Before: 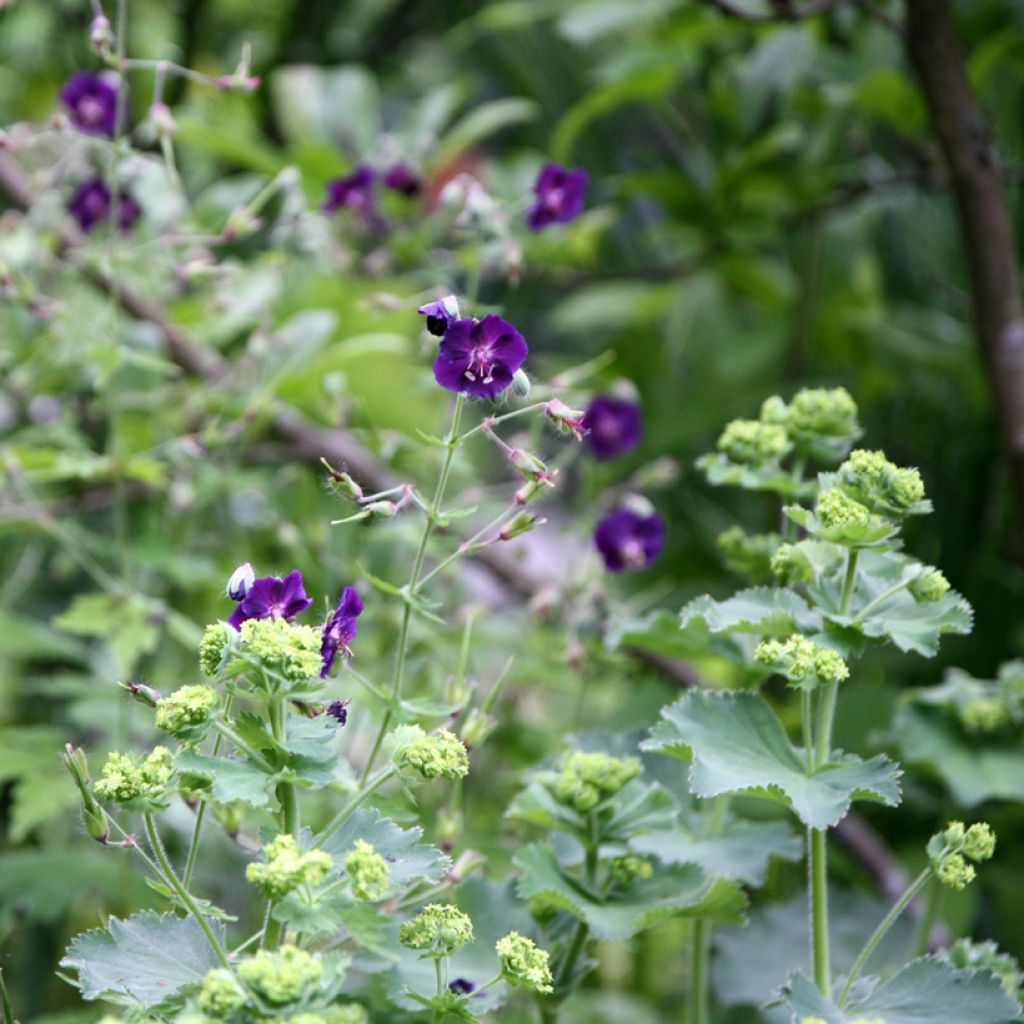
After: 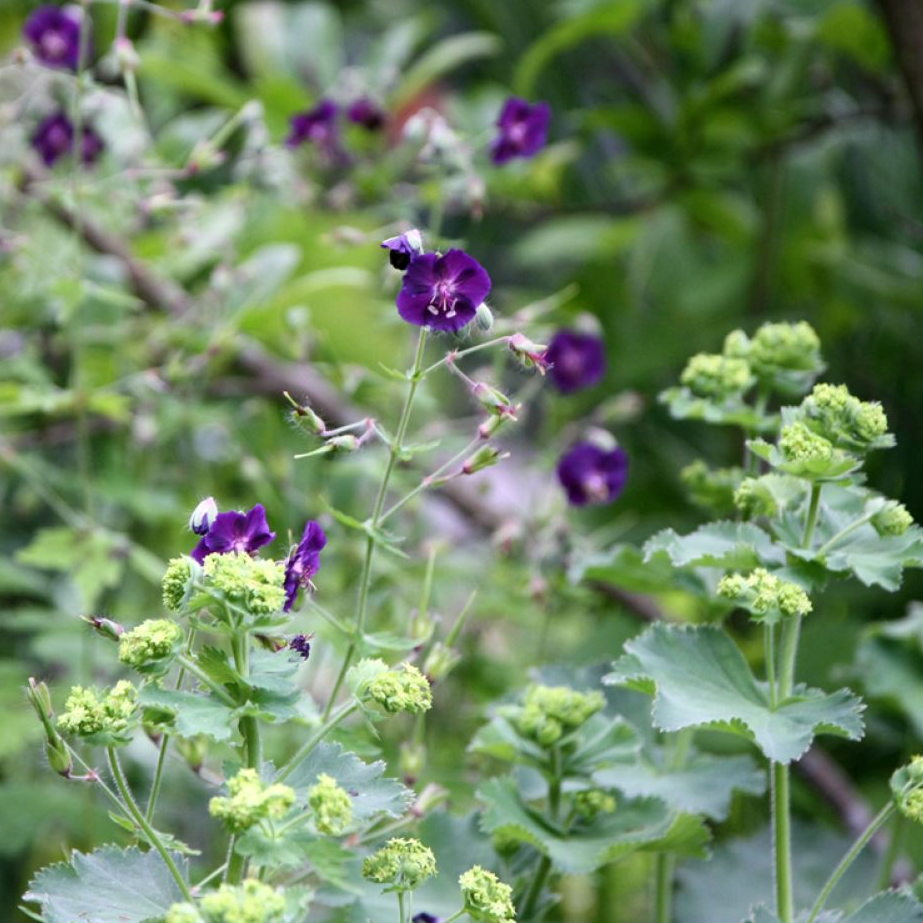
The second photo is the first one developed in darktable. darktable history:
crop: left 3.658%, top 6.518%, right 6.158%, bottom 3.285%
